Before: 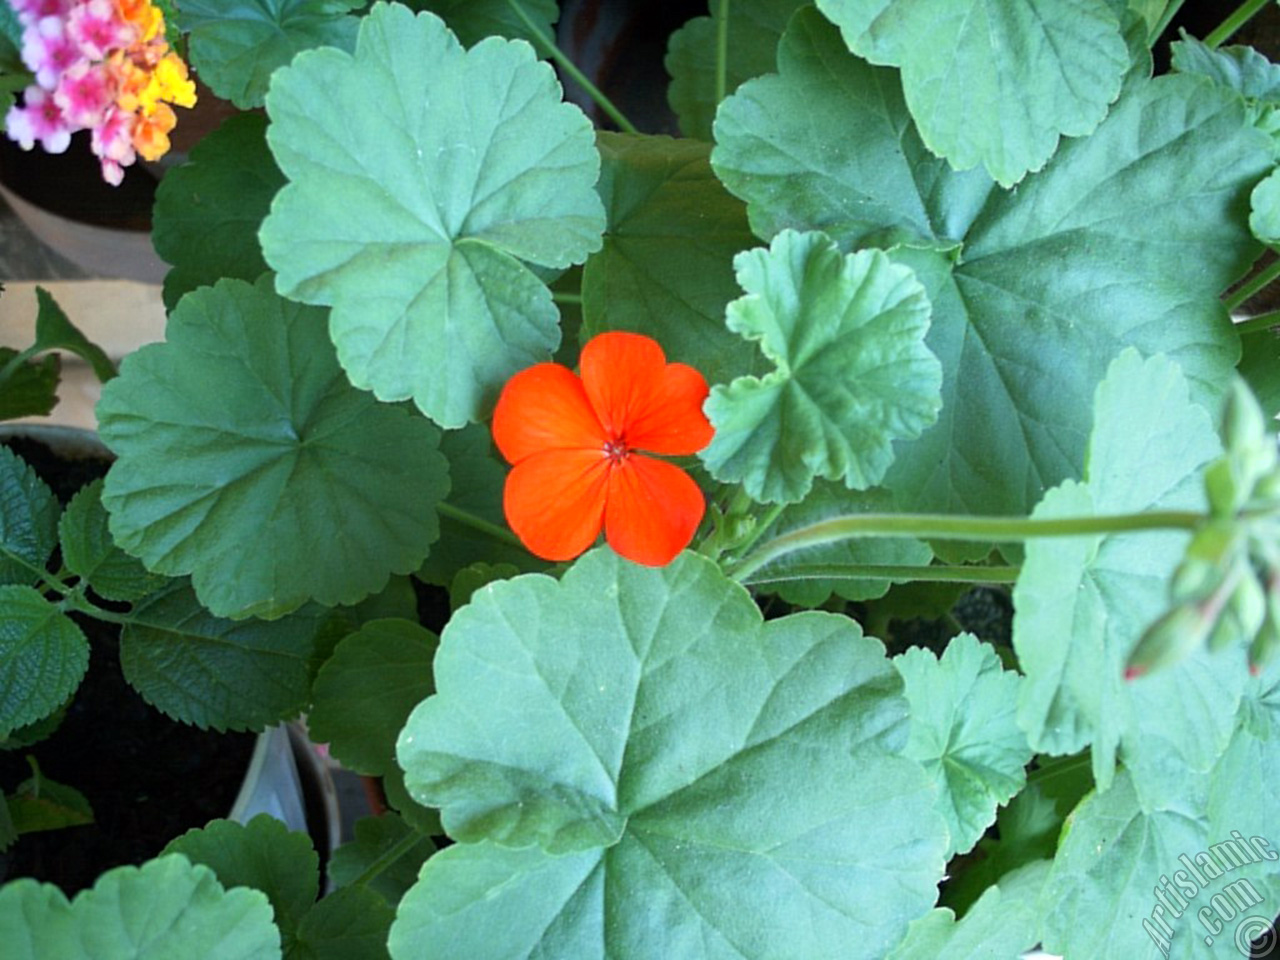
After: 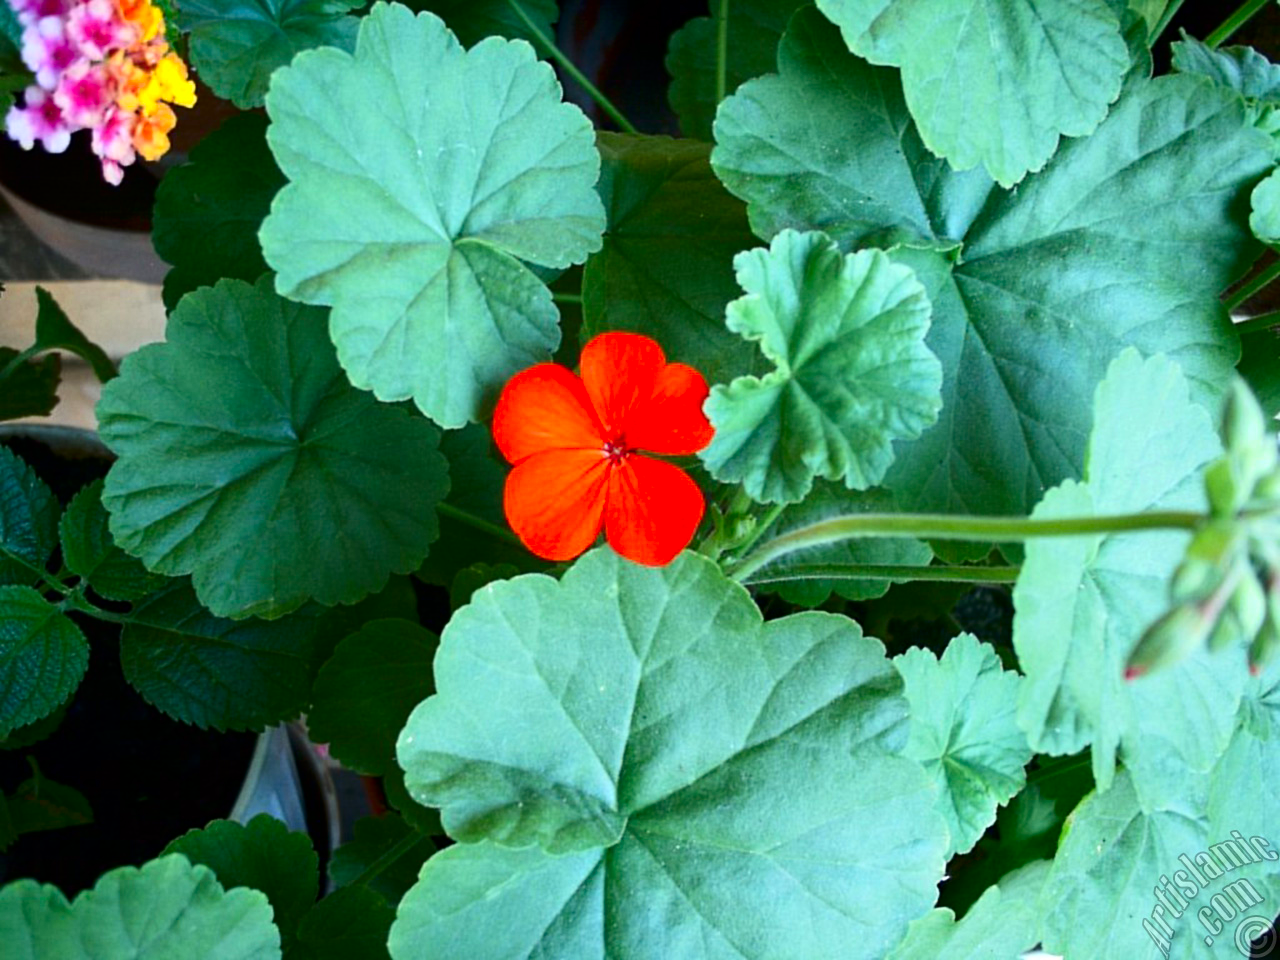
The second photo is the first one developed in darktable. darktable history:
contrast brightness saturation: contrast 0.187, brightness -0.11, saturation 0.21
